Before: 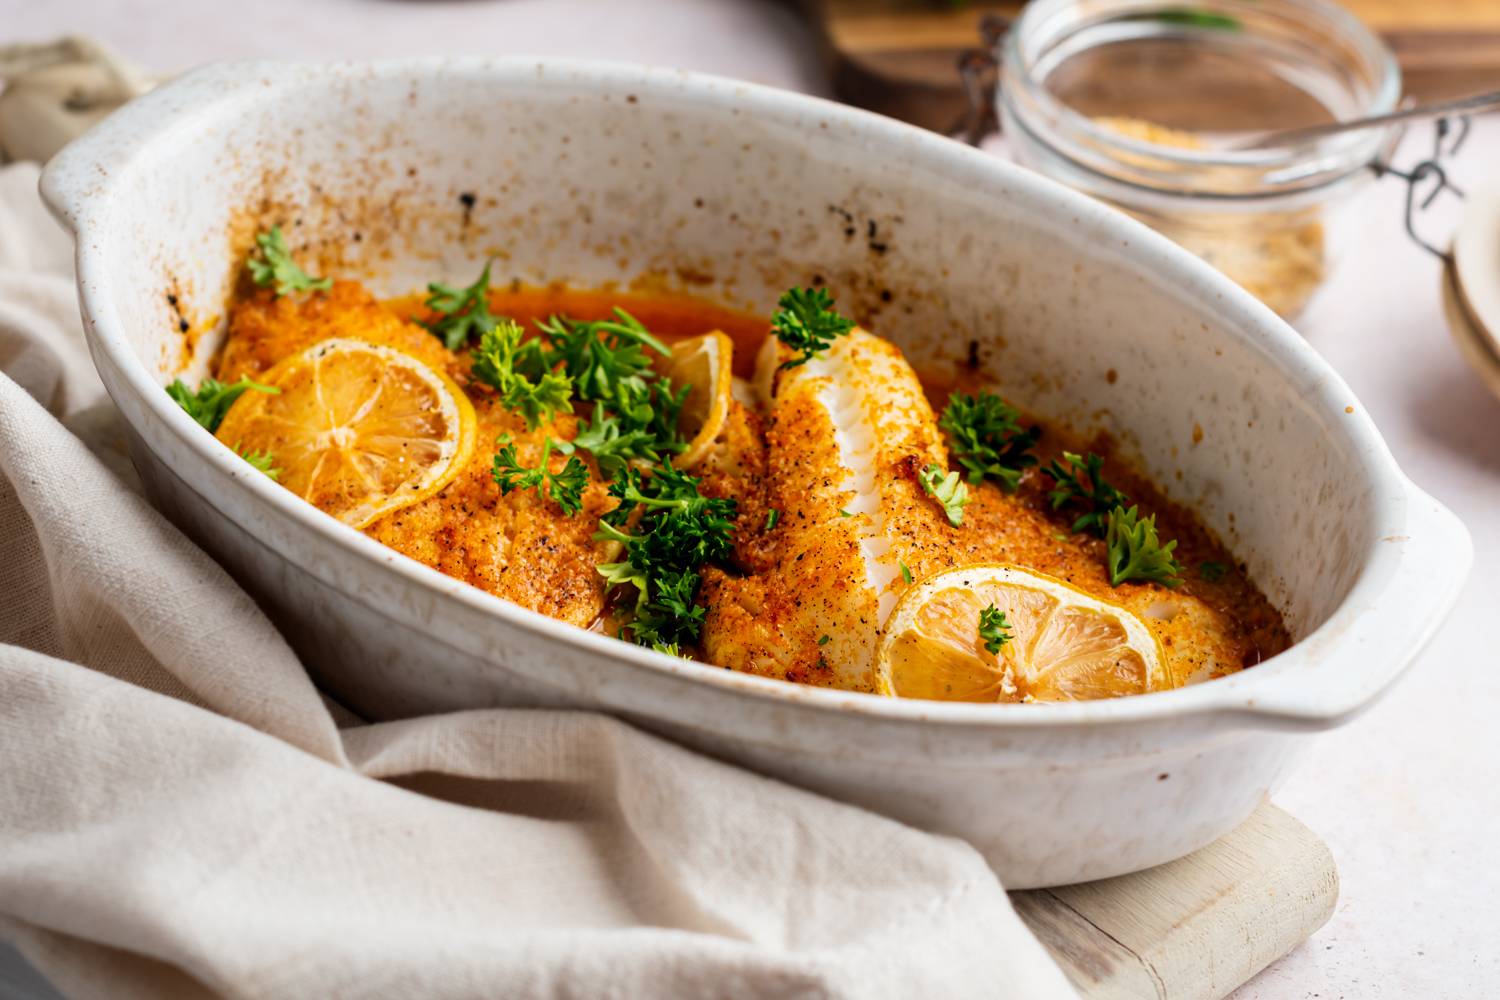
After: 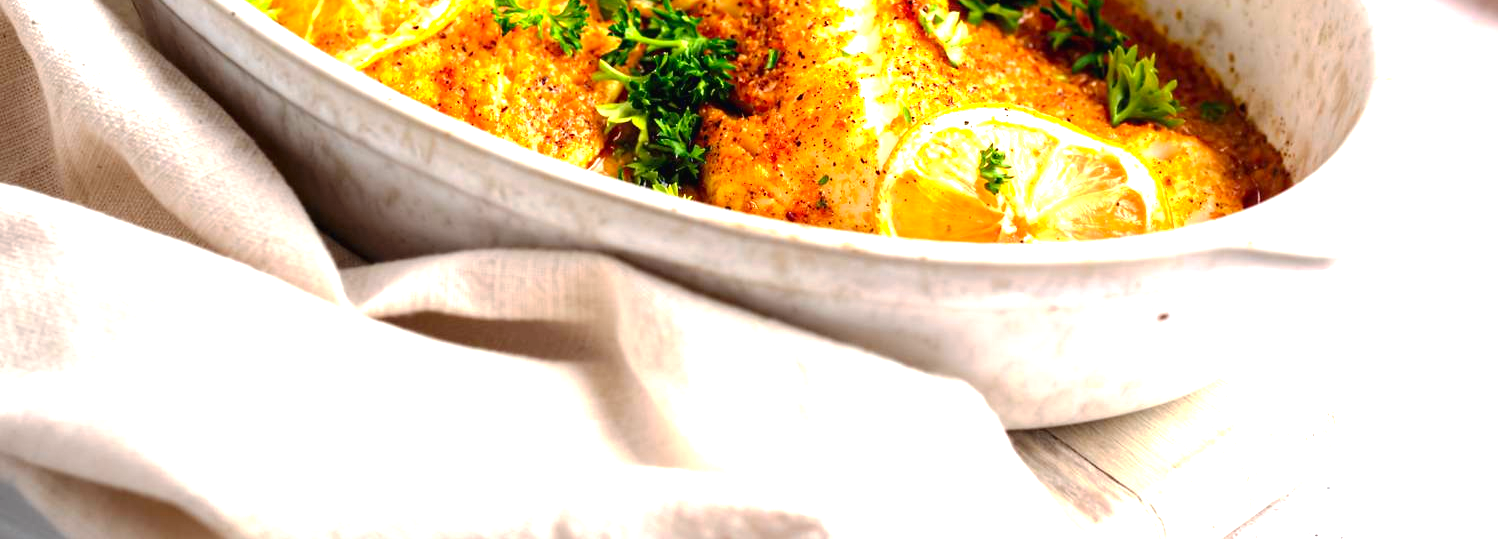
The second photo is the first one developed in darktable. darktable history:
contrast brightness saturation: contrast 0.044, saturation 0.075
crop and rotate: top 46.06%, right 0.097%
tone curve: curves: ch0 [(0, 0) (0.003, 0.013) (0.011, 0.018) (0.025, 0.027) (0.044, 0.045) (0.069, 0.068) (0.1, 0.096) (0.136, 0.13) (0.177, 0.168) (0.224, 0.217) (0.277, 0.277) (0.335, 0.338) (0.399, 0.401) (0.468, 0.473) (0.543, 0.544) (0.623, 0.621) (0.709, 0.7) (0.801, 0.781) (0.898, 0.869) (1, 1)], preserve colors none
exposure: black level correction 0, exposure 1.382 EV, compensate highlight preservation false
